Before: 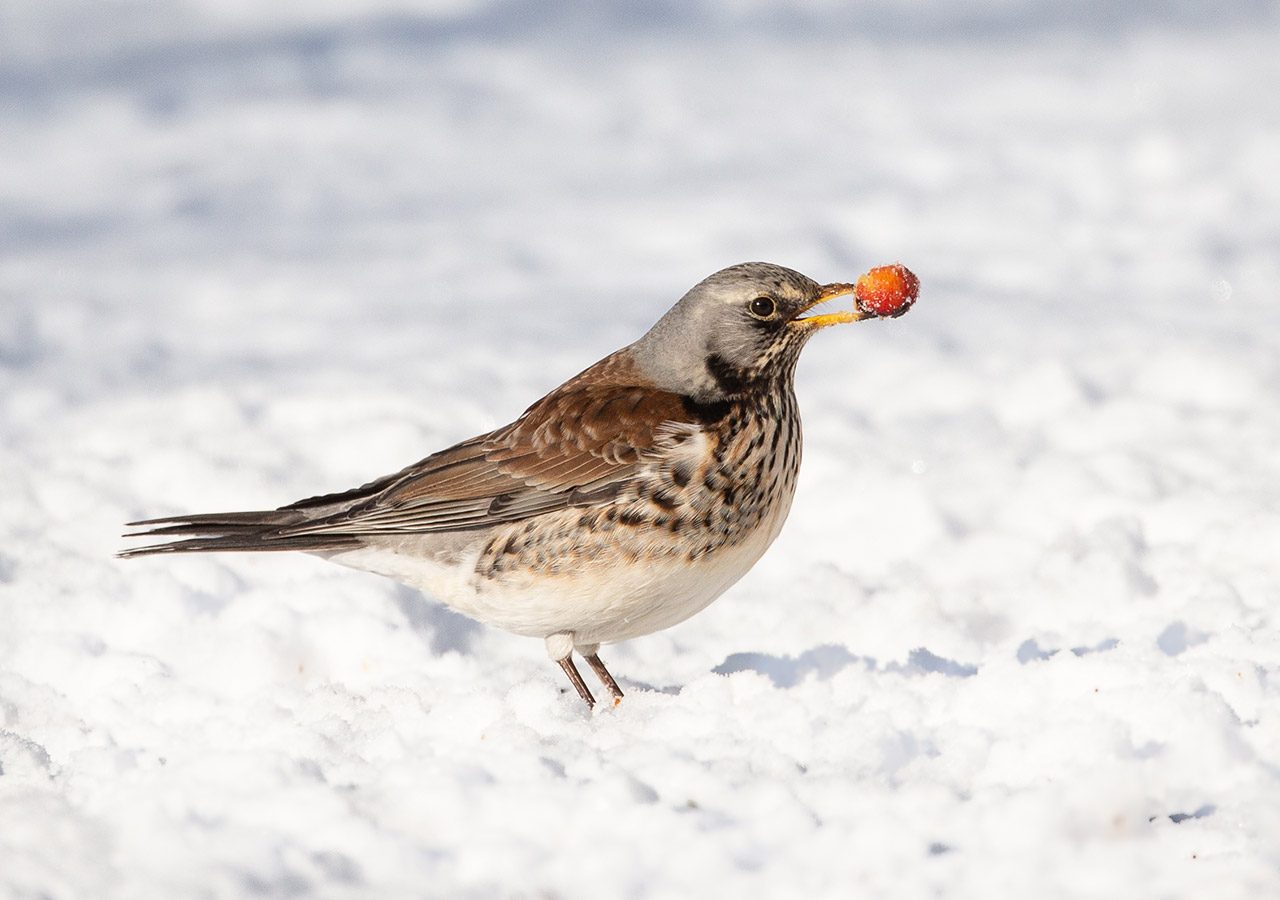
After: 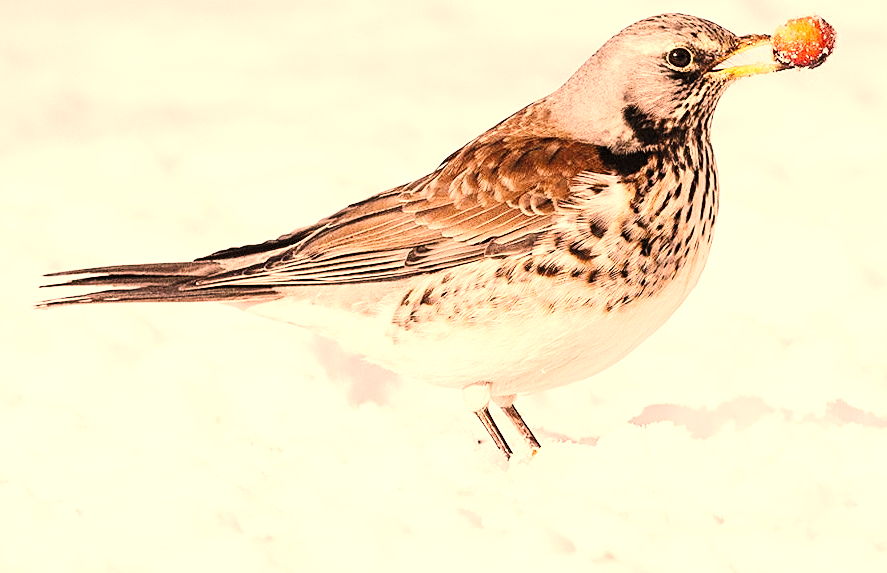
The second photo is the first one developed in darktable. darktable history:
crop: left 6.488%, top 27.668%, right 24.183%, bottom 8.656%
base curve: curves: ch0 [(0, 0) (0.036, 0.025) (0.121, 0.166) (0.206, 0.329) (0.605, 0.79) (1, 1)], preserve colors none
sharpen: on, module defaults
exposure: black level correction 0, exposure 1 EV, compensate exposure bias true, compensate highlight preservation false
color correction: highlights a* 40, highlights b* 40, saturation 0.69
